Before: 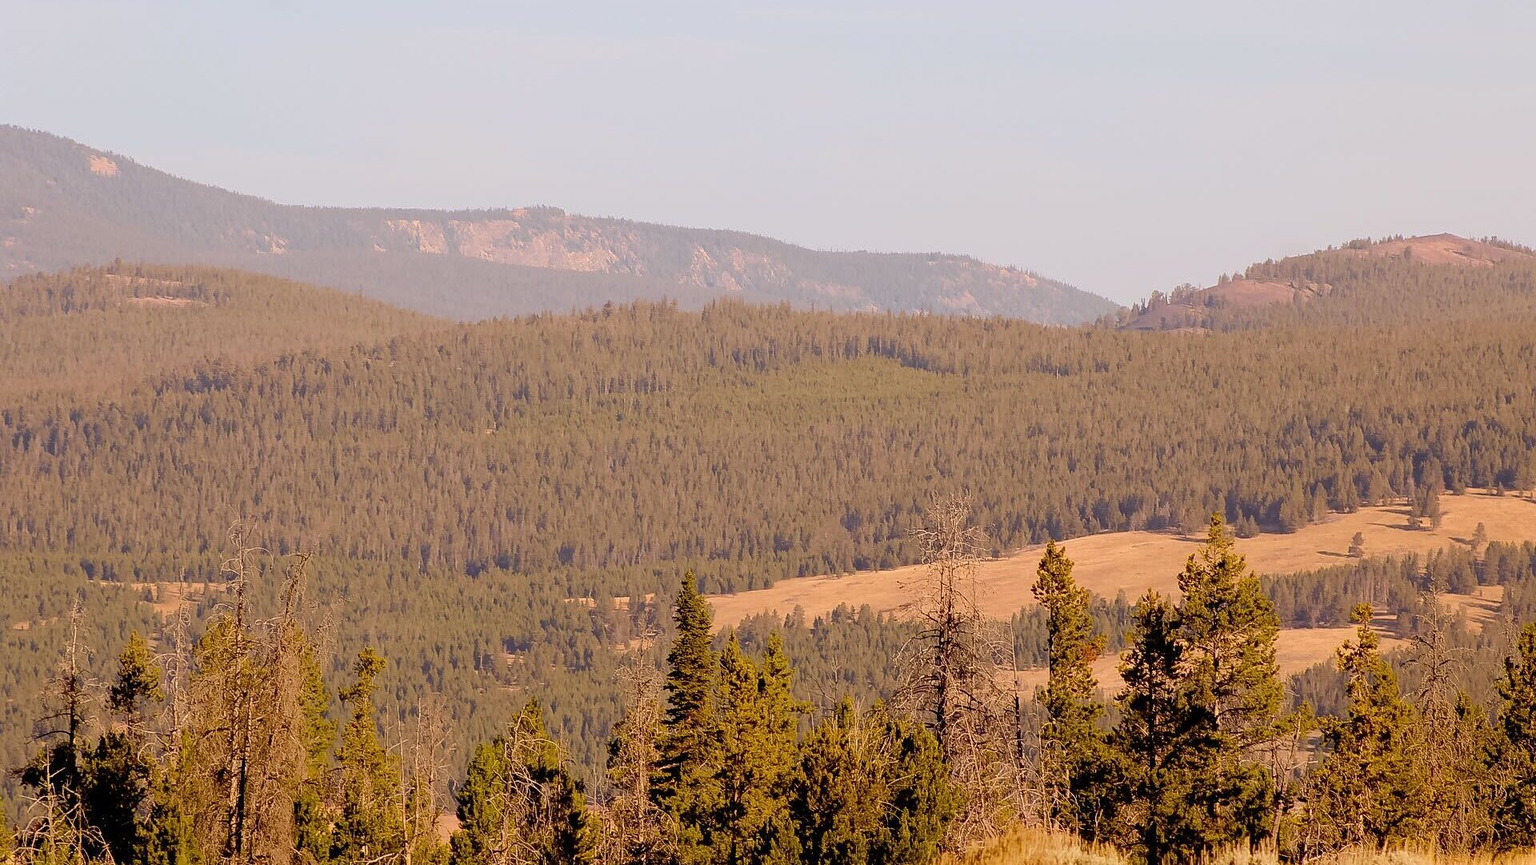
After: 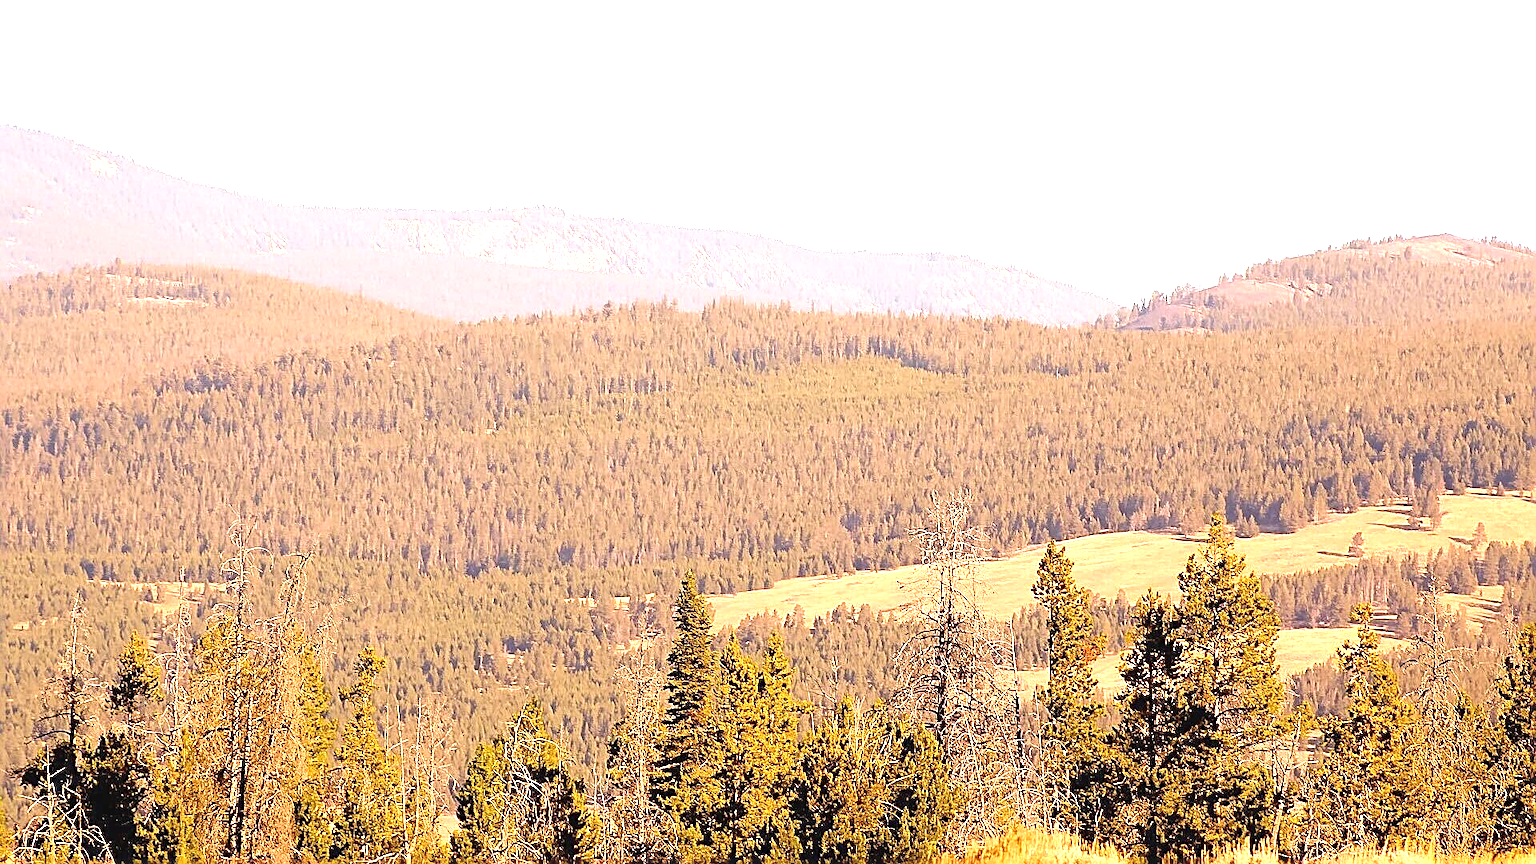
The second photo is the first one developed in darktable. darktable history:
exposure: black level correction -0.002, exposure 1.35 EV, compensate highlight preservation false
sharpen: radius 2.531, amount 0.628
